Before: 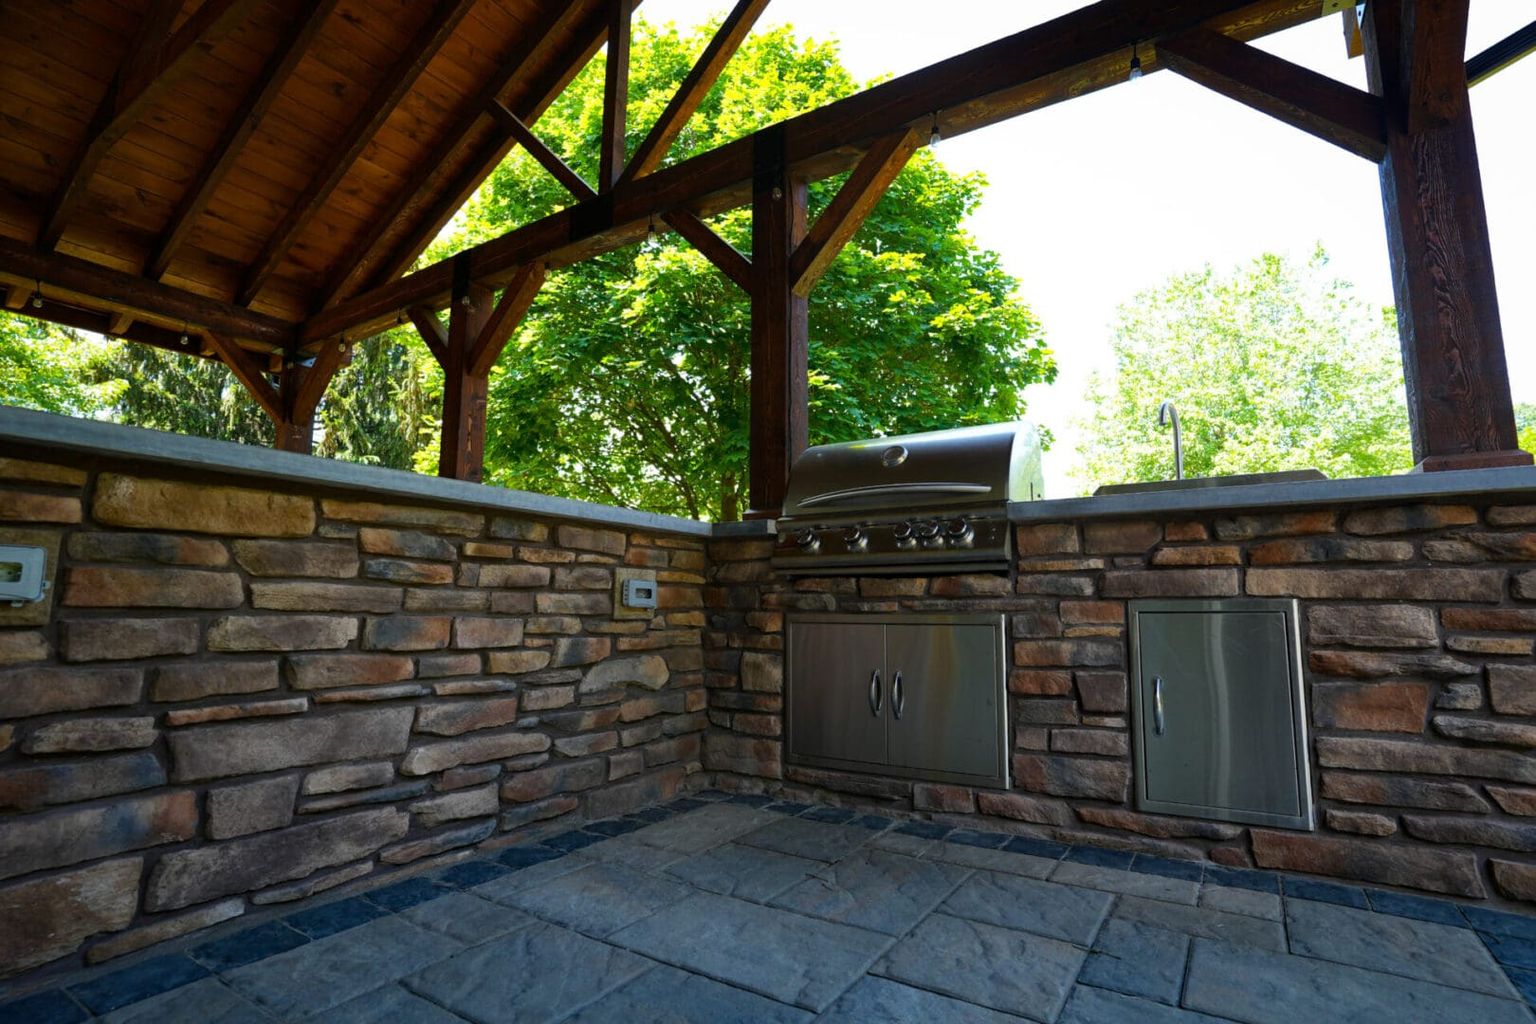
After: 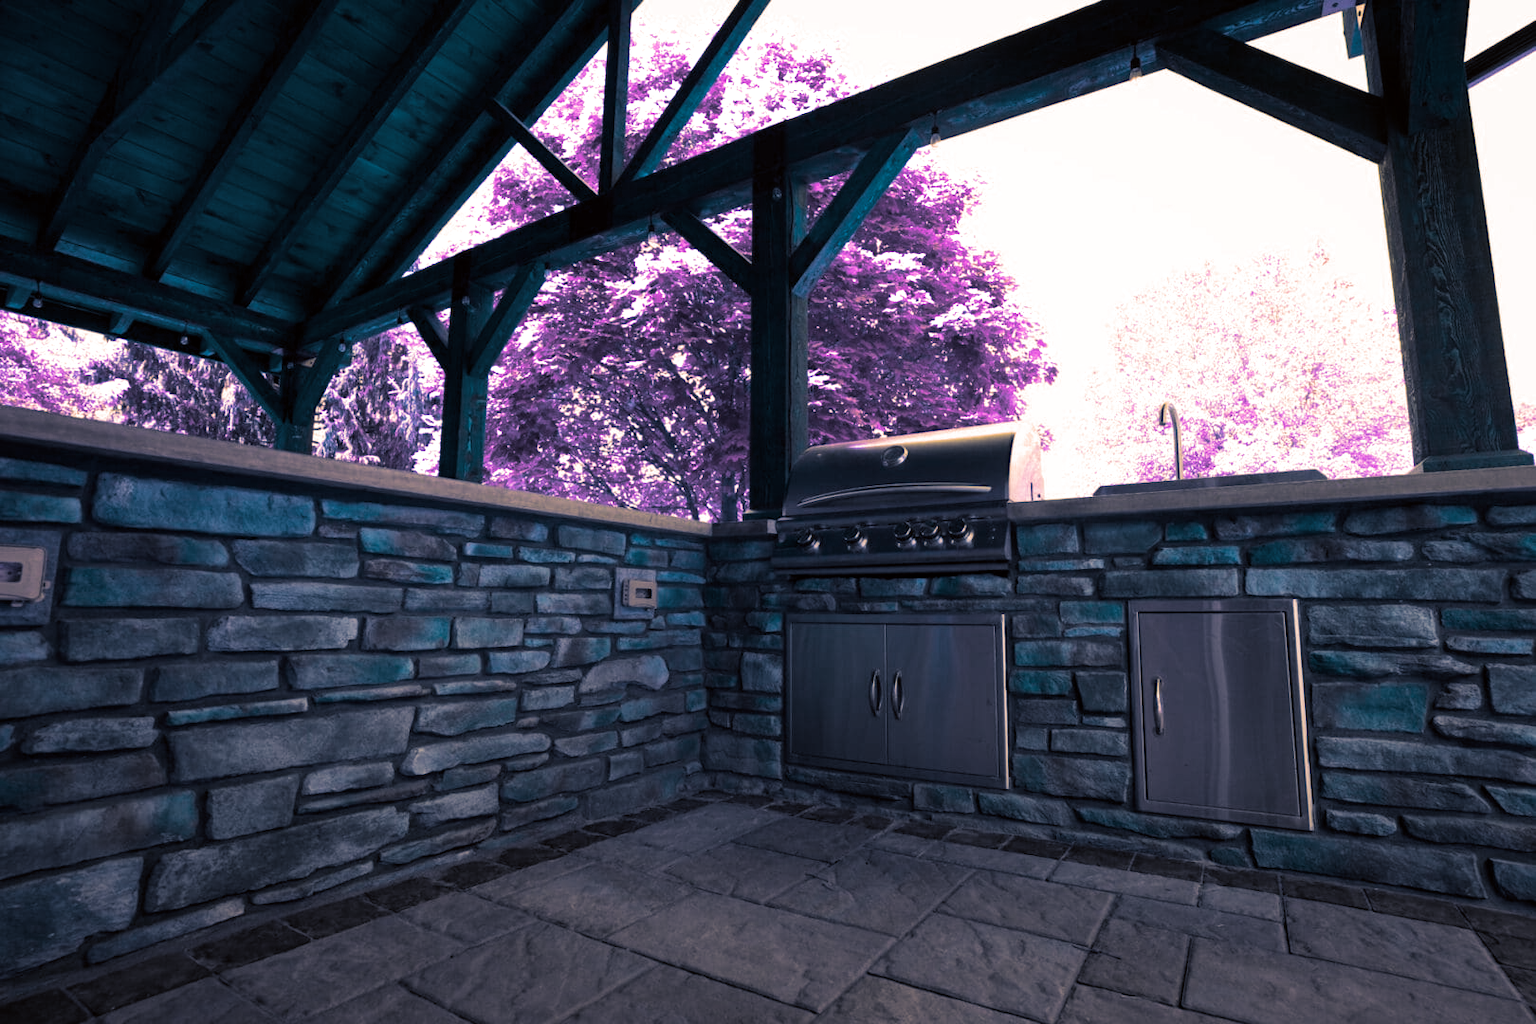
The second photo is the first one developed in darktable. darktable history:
split-toning: shadows › hue 226.8°, shadows › saturation 0.56, highlights › hue 28.8°, balance -40, compress 0%
color balance rgb: hue shift 180°, global vibrance 50%, contrast 0.32%
color correction: highlights a* 6.27, highlights b* 8.19, shadows a* 5.94, shadows b* 7.23, saturation 0.9
